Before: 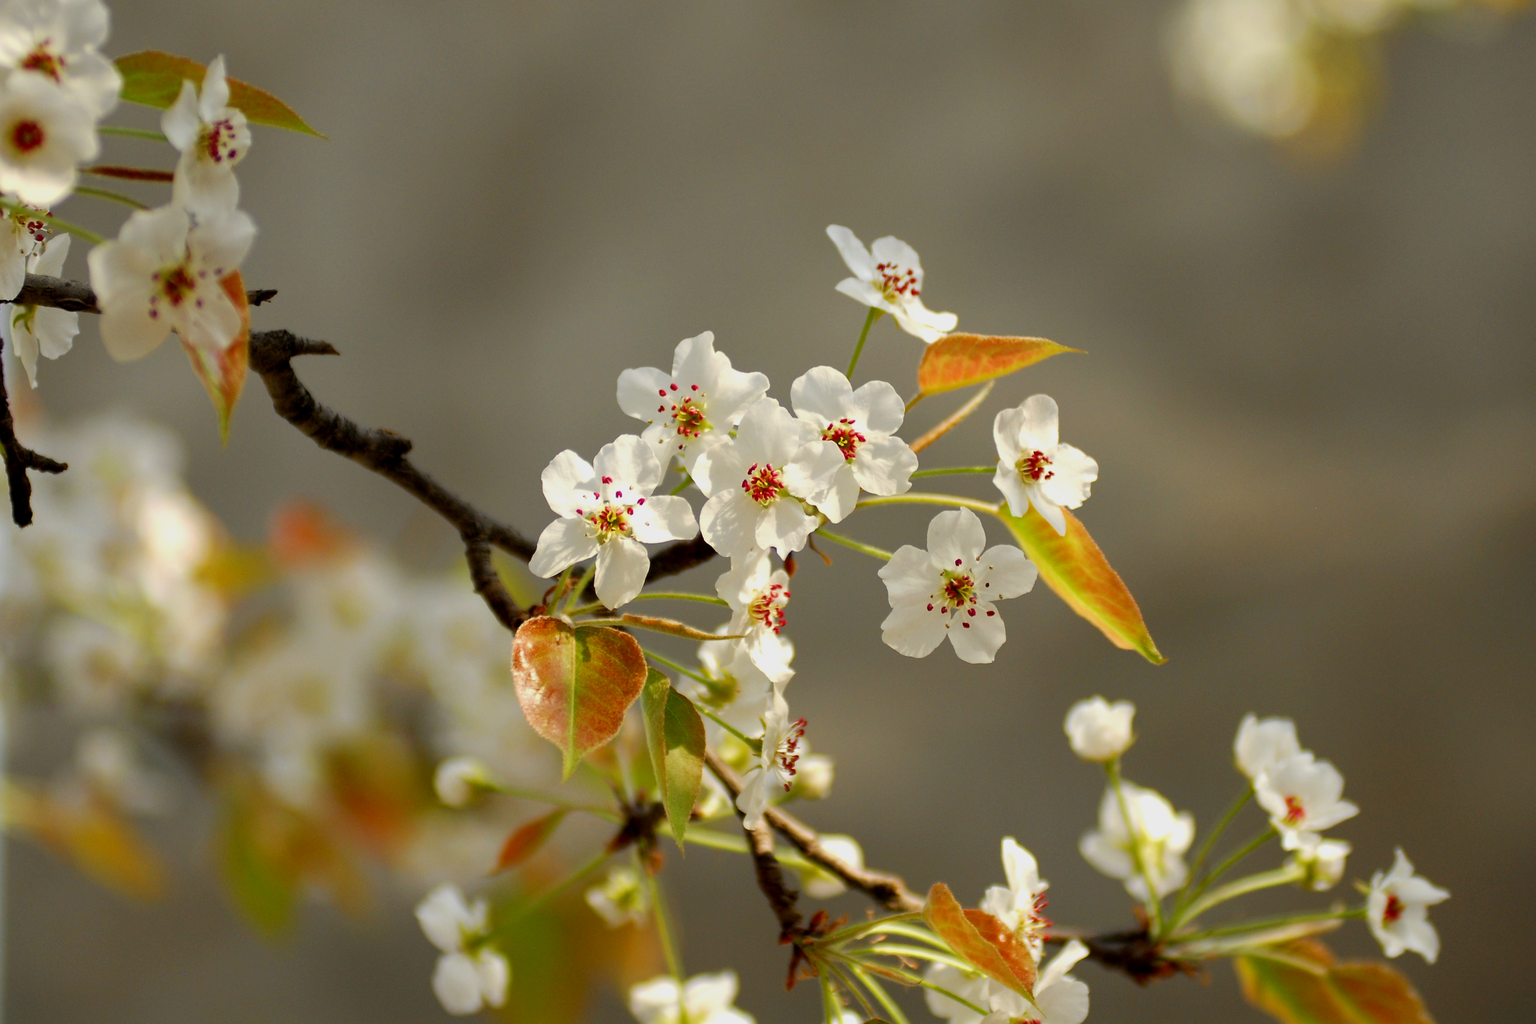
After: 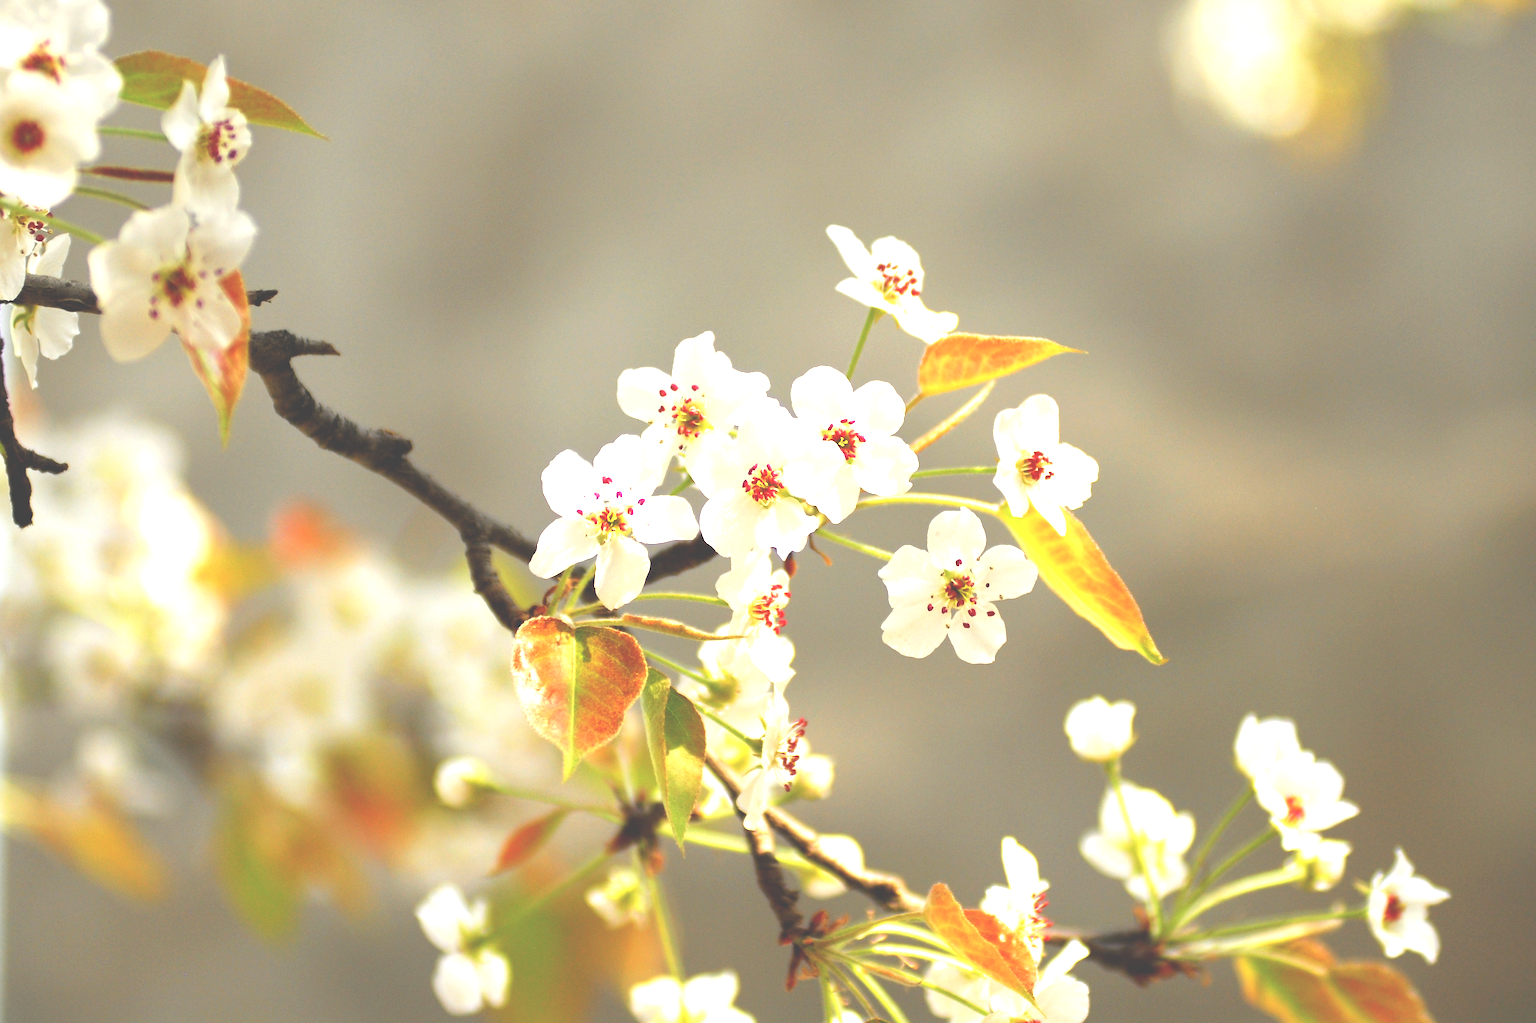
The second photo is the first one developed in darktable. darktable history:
exposure: black level correction -0.023, exposure 1.396 EV, compensate highlight preservation false
